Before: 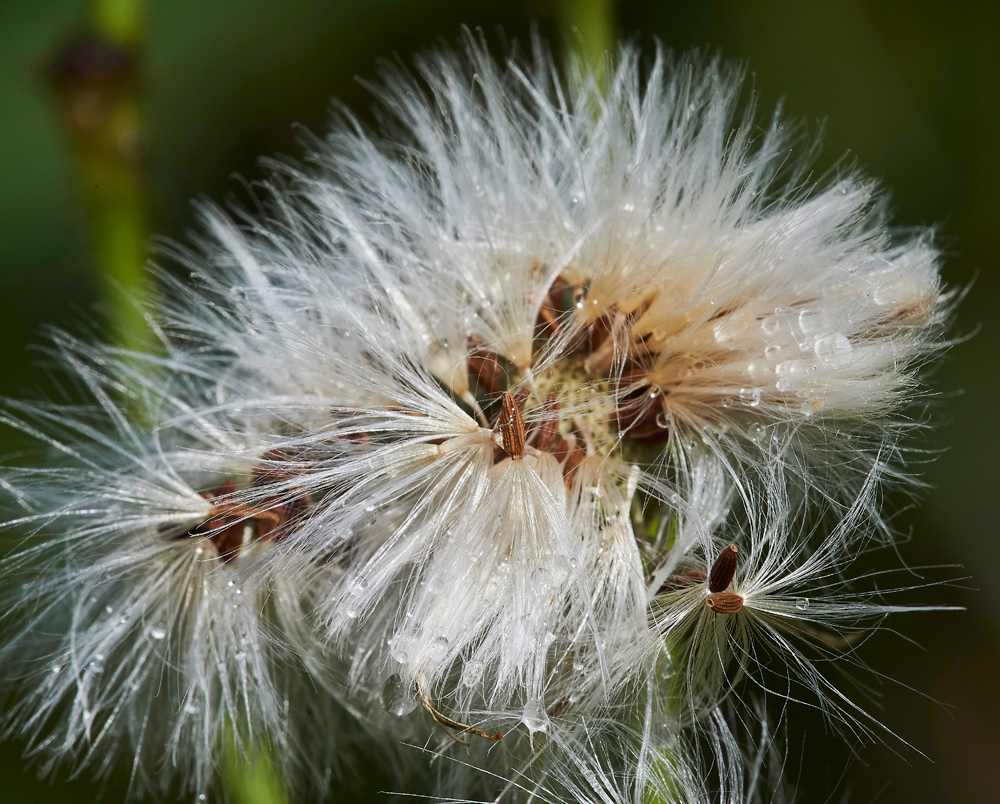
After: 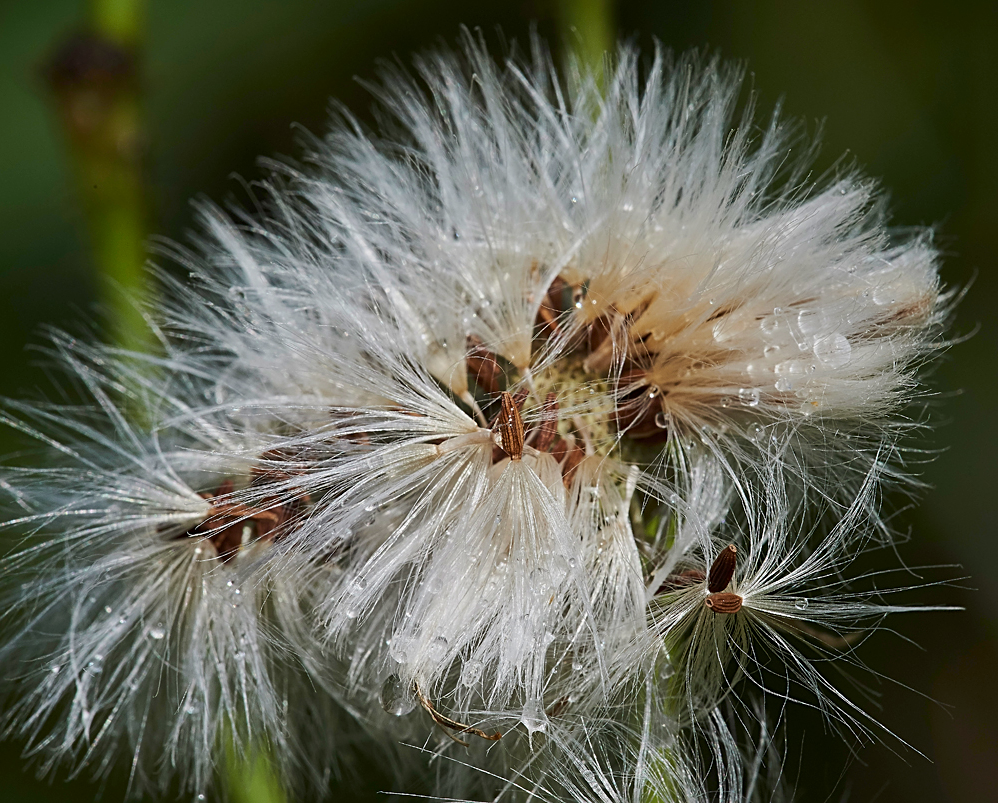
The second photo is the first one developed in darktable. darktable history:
sharpen: on, module defaults
exposure: exposure -0.242 EV, compensate highlight preservation false
crop and rotate: left 0.126%
